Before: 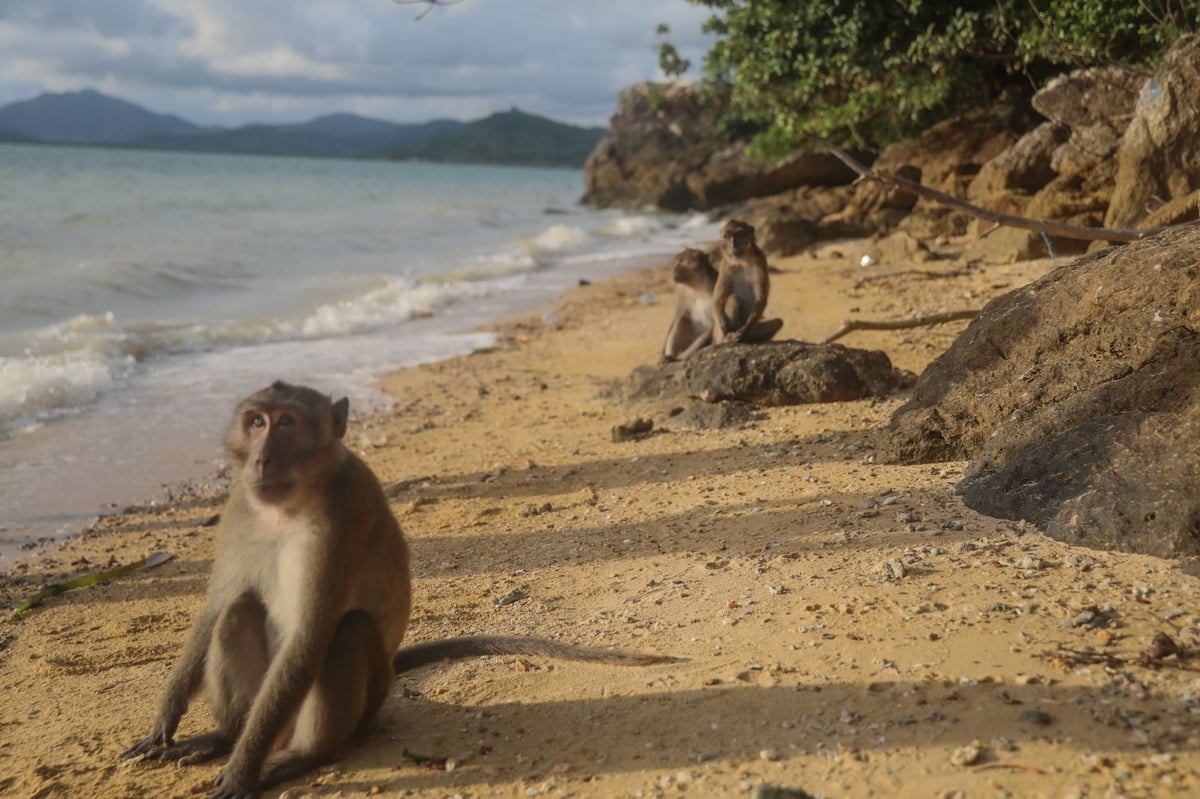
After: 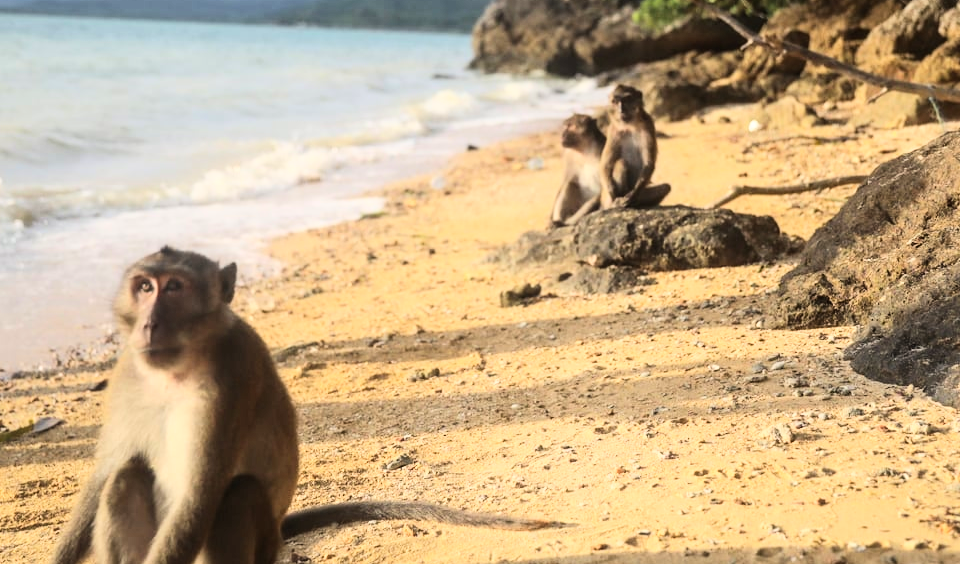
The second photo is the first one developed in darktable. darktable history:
base curve: curves: ch0 [(0, 0) (0.007, 0.004) (0.027, 0.03) (0.046, 0.07) (0.207, 0.54) (0.442, 0.872) (0.673, 0.972) (1, 1)]
crop: left 9.392%, top 16.988%, right 10.59%, bottom 12.302%
